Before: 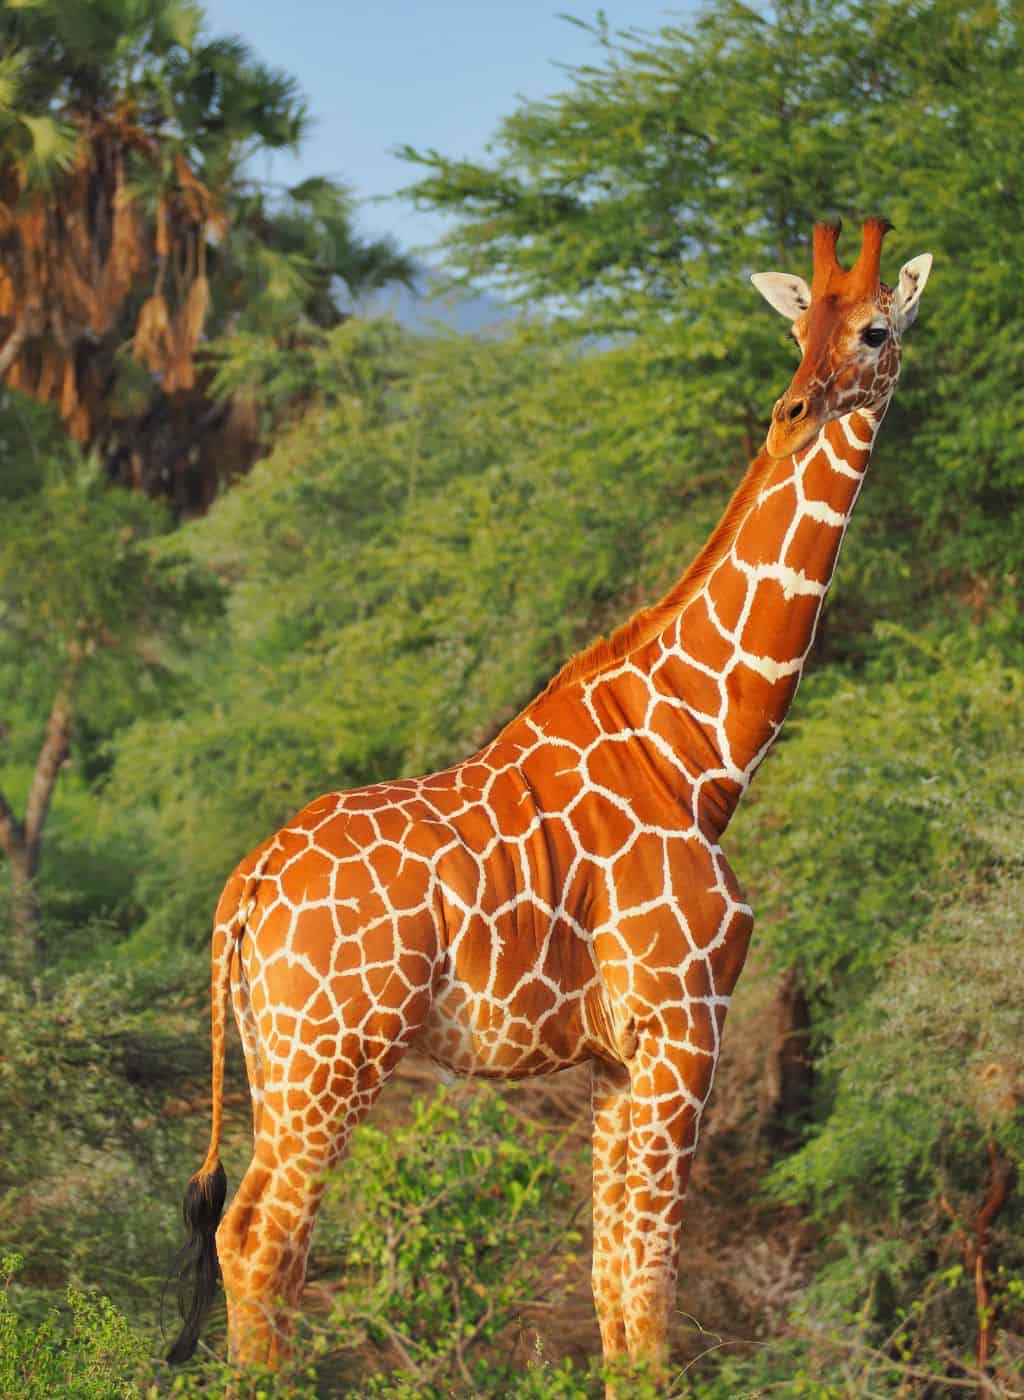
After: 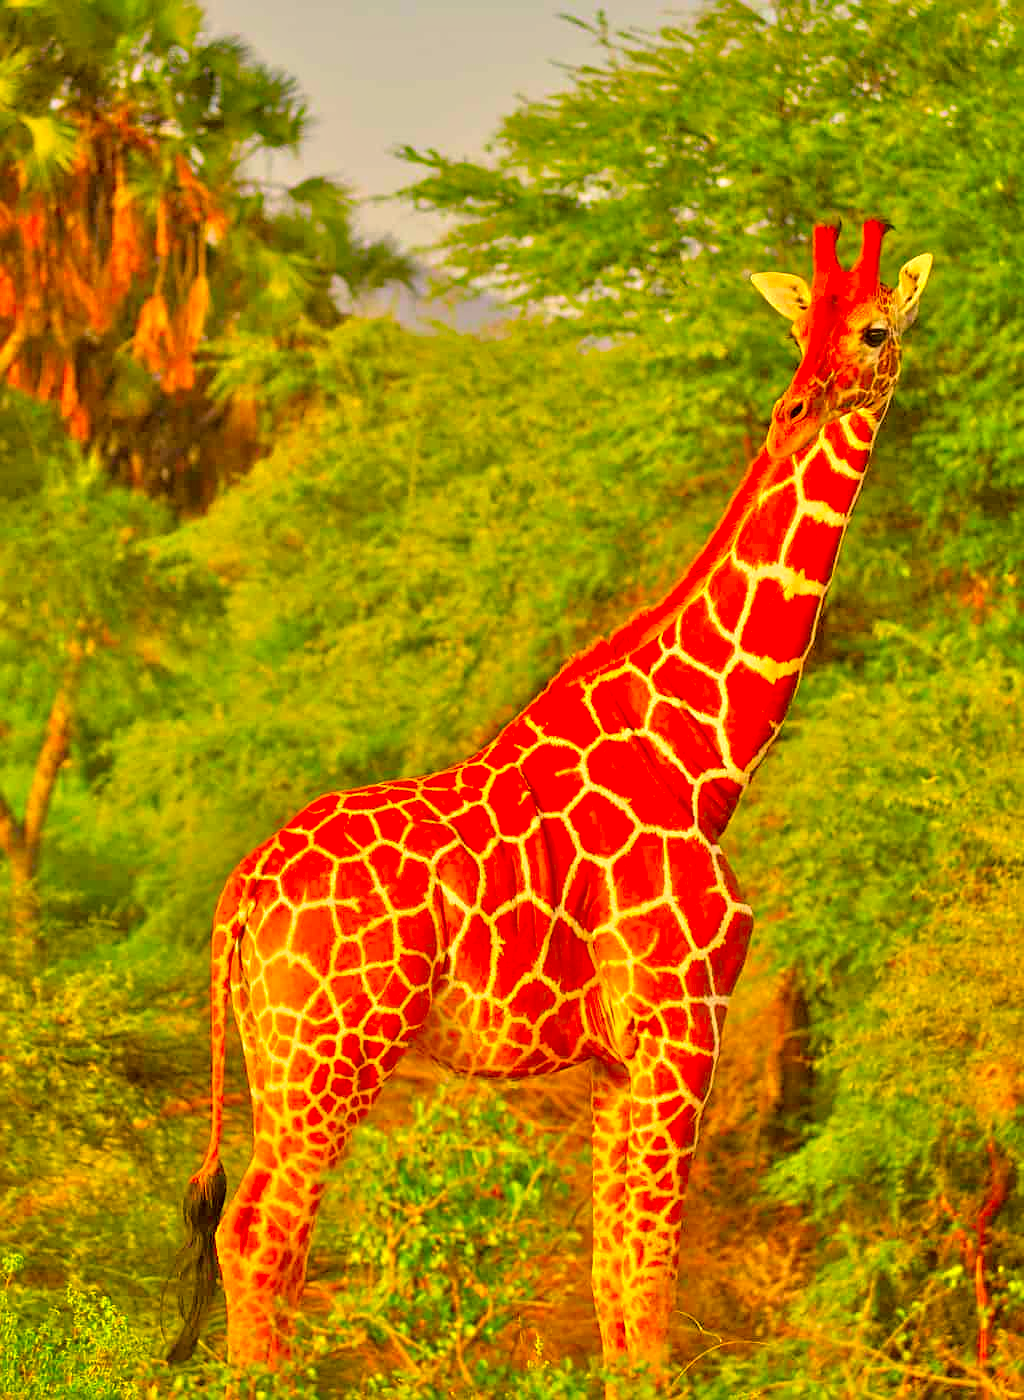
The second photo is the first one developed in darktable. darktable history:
tone equalizer: -7 EV 0.15 EV, -6 EV 0.6 EV, -5 EV 1.15 EV, -4 EV 1.33 EV, -3 EV 1.15 EV, -2 EV 0.6 EV, -1 EV 0.15 EV, mask exposure compensation -0.5 EV
color correction: highlights a* 10.44, highlights b* 30.04, shadows a* 2.73, shadows b* 17.51, saturation 1.72
sharpen: on, module defaults
